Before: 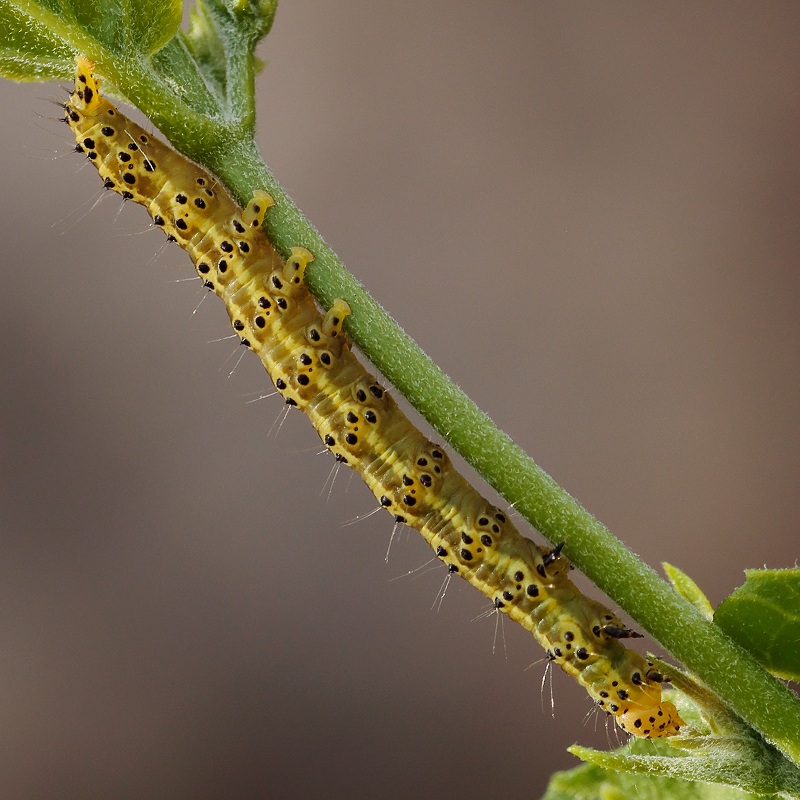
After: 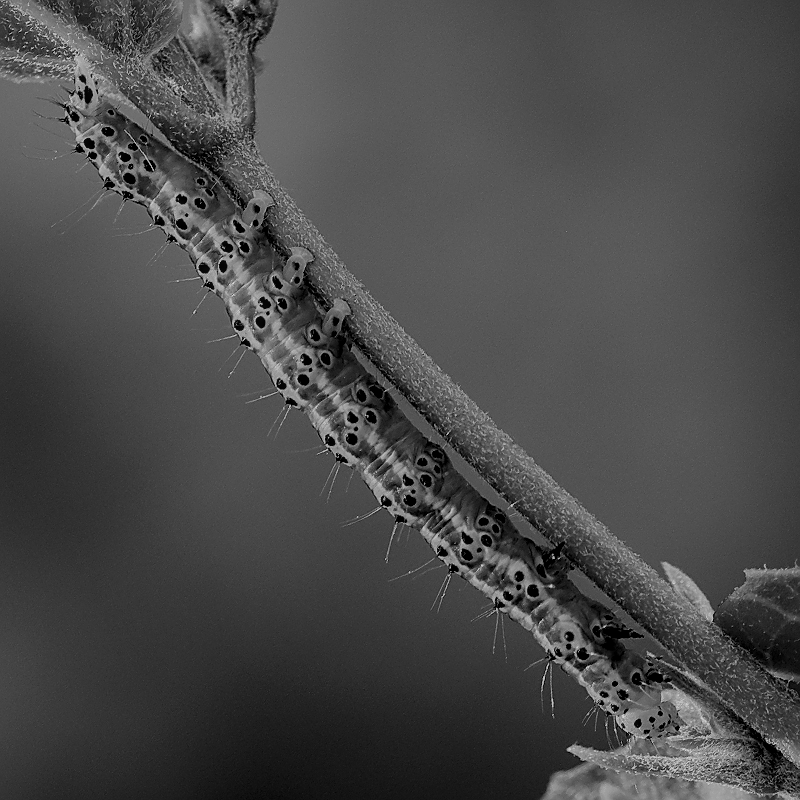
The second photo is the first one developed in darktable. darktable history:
sharpen: on, module defaults
filmic rgb: middle gray luminance 29%, black relative exposure -10.3 EV, white relative exposure 5.5 EV, threshold 6 EV, target black luminance 0%, hardness 3.95, latitude 2.04%, contrast 1.132, highlights saturation mix 5%, shadows ↔ highlights balance 15.11%, add noise in highlights 0, preserve chrominance no, color science v3 (2019), use custom middle-gray values true, iterations of high-quality reconstruction 0, contrast in highlights soft, enable highlight reconstruction true
local contrast: on, module defaults
monochrome: a -74.22, b 78.2
